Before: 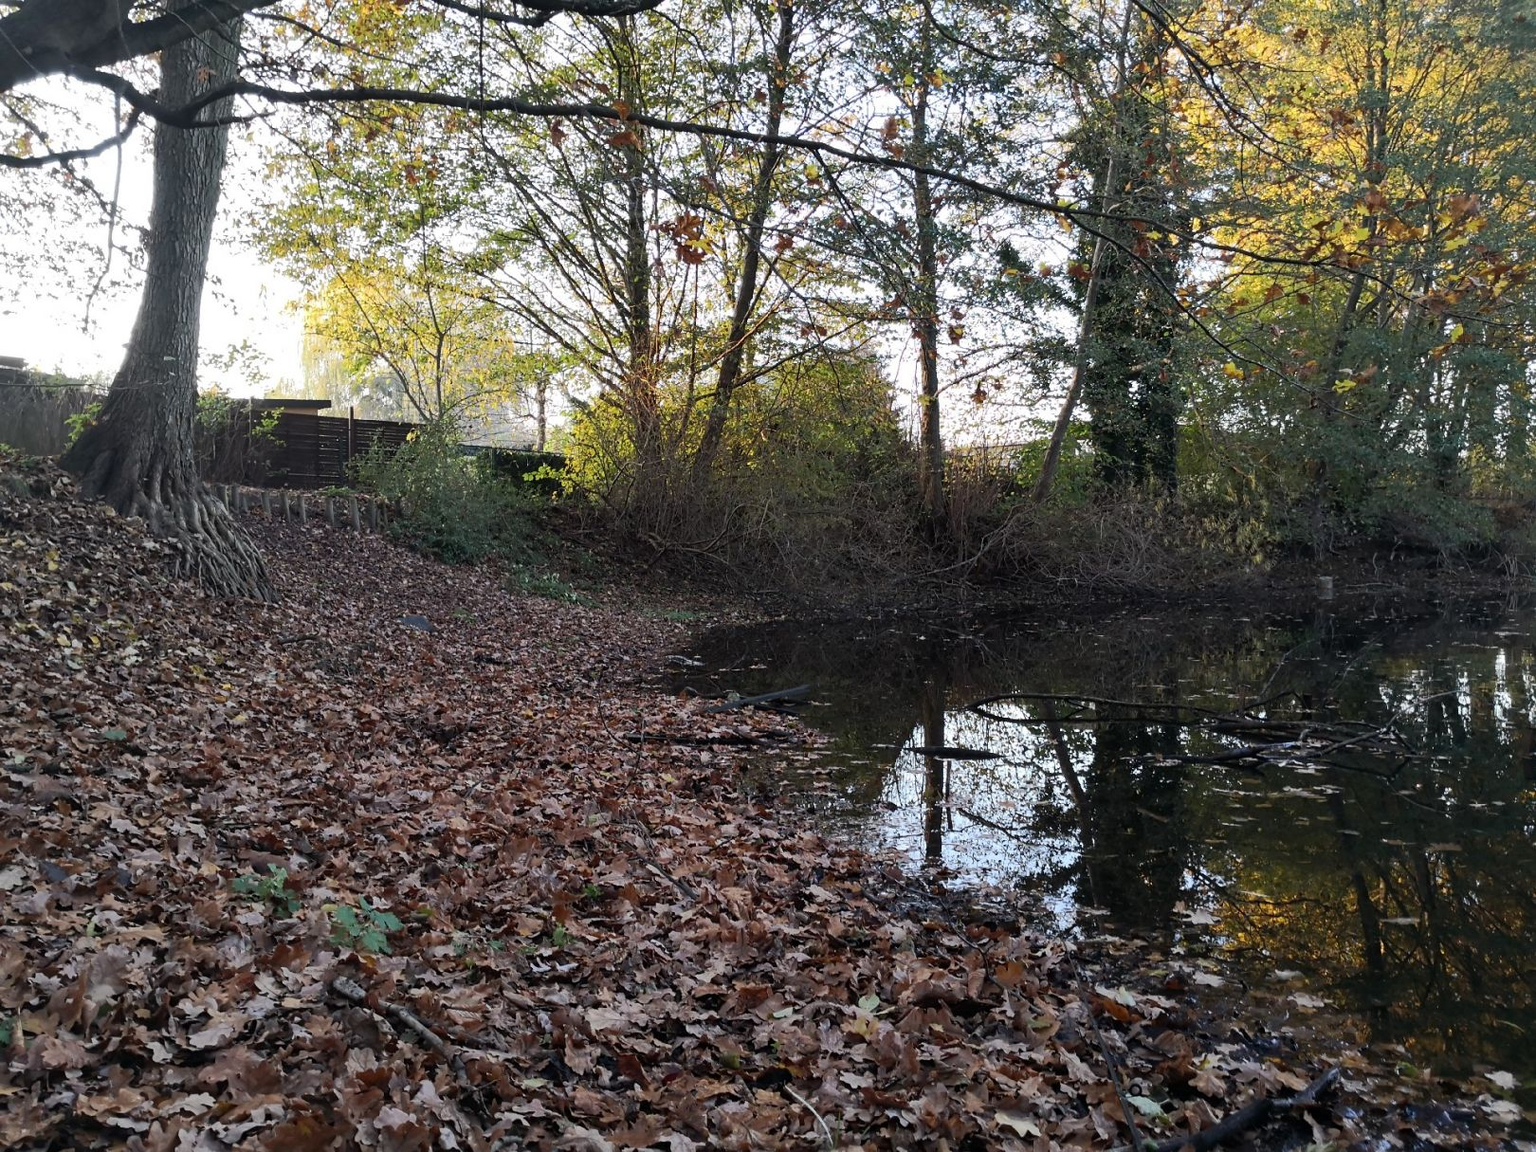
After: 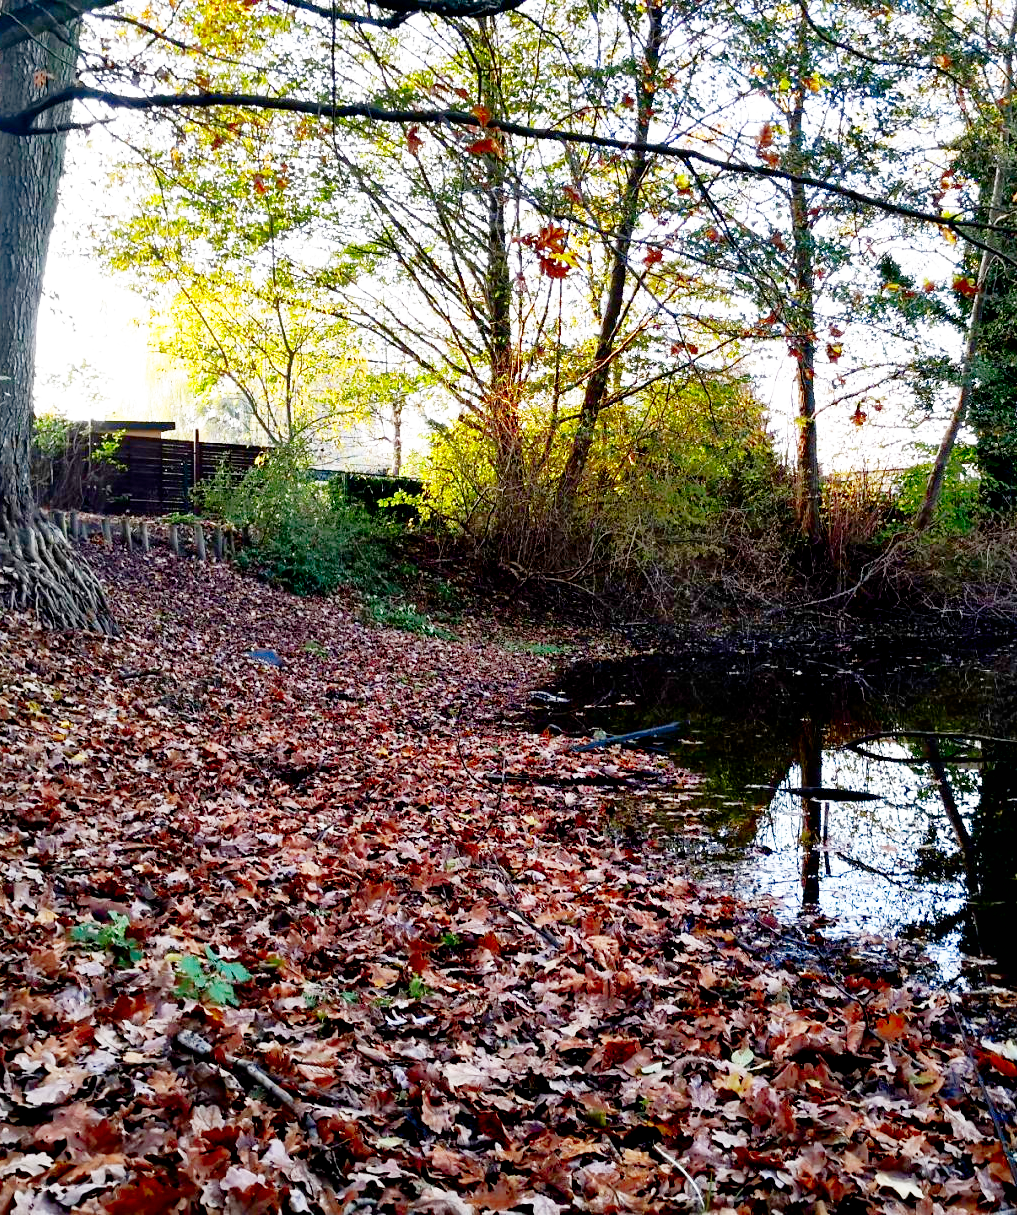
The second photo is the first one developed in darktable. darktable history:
contrast brightness saturation: contrast 0.189, brightness -0.104, saturation 0.21
crop: left 10.772%, right 26.39%
base curve: curves: ch0 [(0, 0) (0.007, 0.004) (0.027, 0.03) (0.046, 0.07) (0.207, 0.54) (0.442, 0.872) (0.673, 0.972) (1, 1)], preserve colors none
exposure: black level correction 0.01, exposure 0.115 EV, compensate highlight preservation false
shadows and highlights: shadows 60.33, highlights -59.78
